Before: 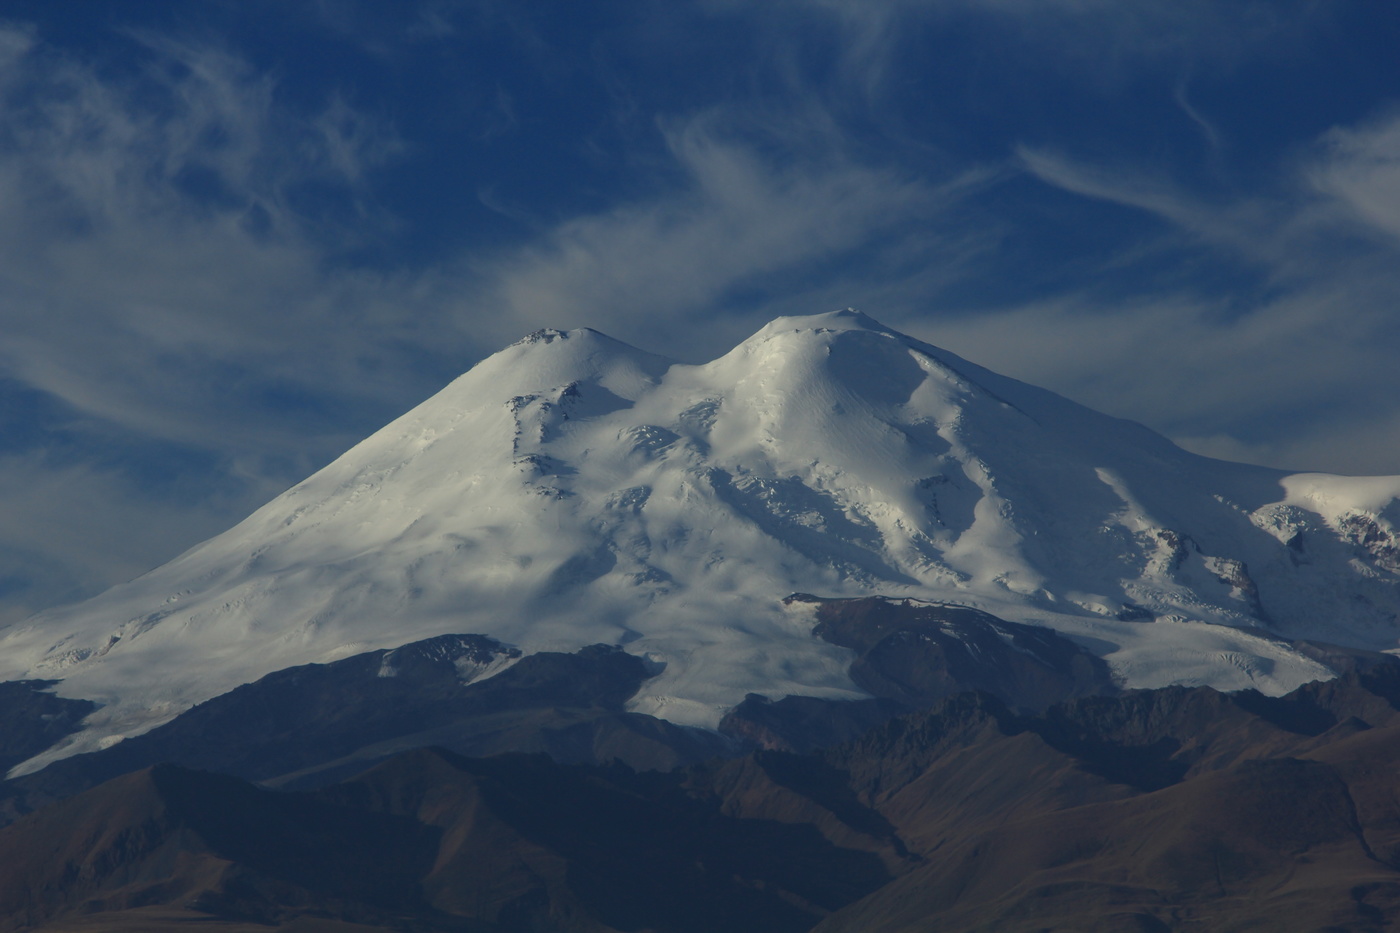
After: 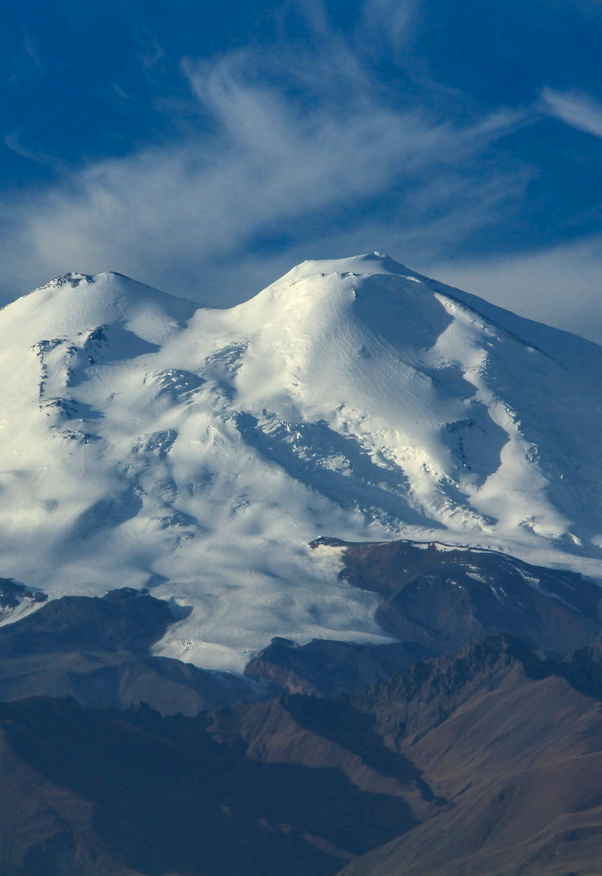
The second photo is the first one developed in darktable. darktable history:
crop: left 33.893%, top 6.004%, right 23.056%
color zones: curves: ch1 [(0.235, 0.558) (0.75, 0.5)]; ch2 [(0.25, 0.462) (0.749, 0.457)]
color correction: highlights b* 0.045, saturation 0.986
contrast brightness saturation: contrast 0.203, brightness 0.15, saturation 0.146
shadows and highlights: shadows 31.49, highlights -31.29, soften with gaussian
local contrast: on, module defaults
base curve: curves: ch0 [(0, 0) (0.666, 0.806) (1, 1)], preserve colors none
